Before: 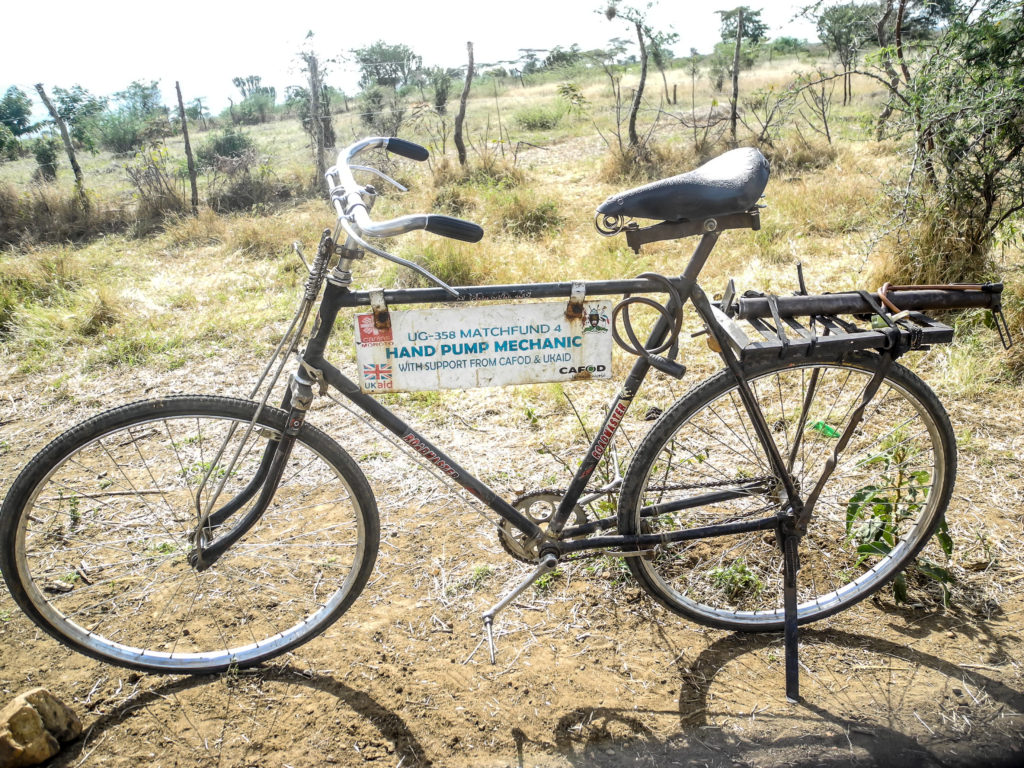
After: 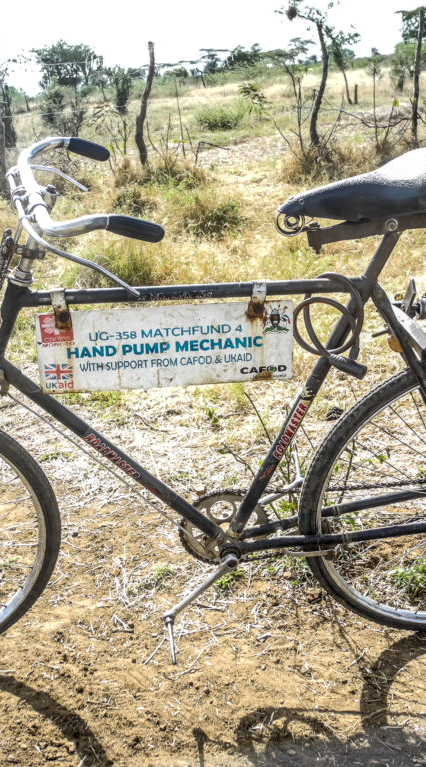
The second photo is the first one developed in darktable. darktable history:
shadows and highlights: shadows 49, highlights -41, soften with gaussian
local contrast: on, module defaults
crop: left 31.229%, right 27.105%
